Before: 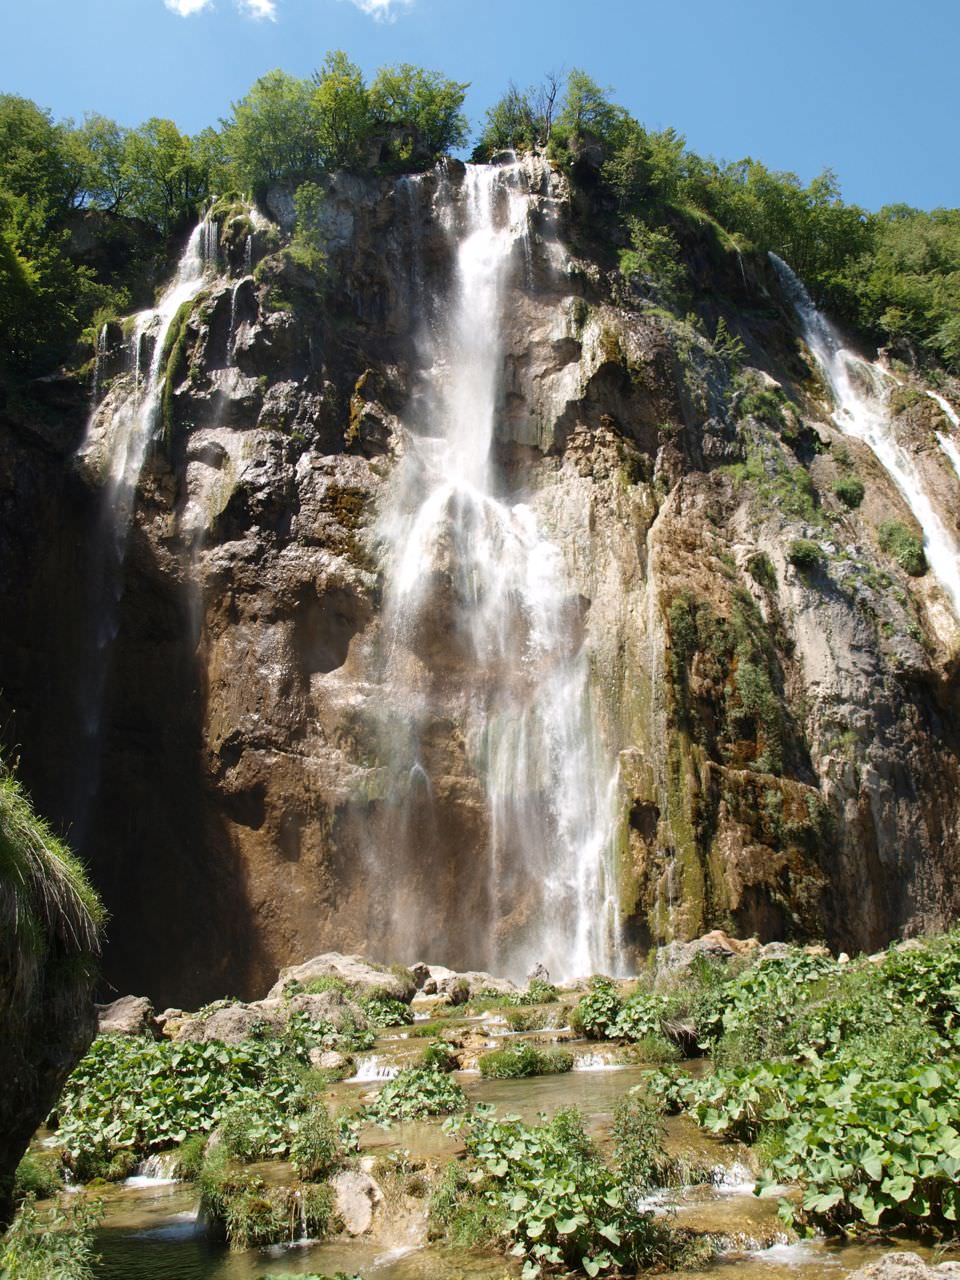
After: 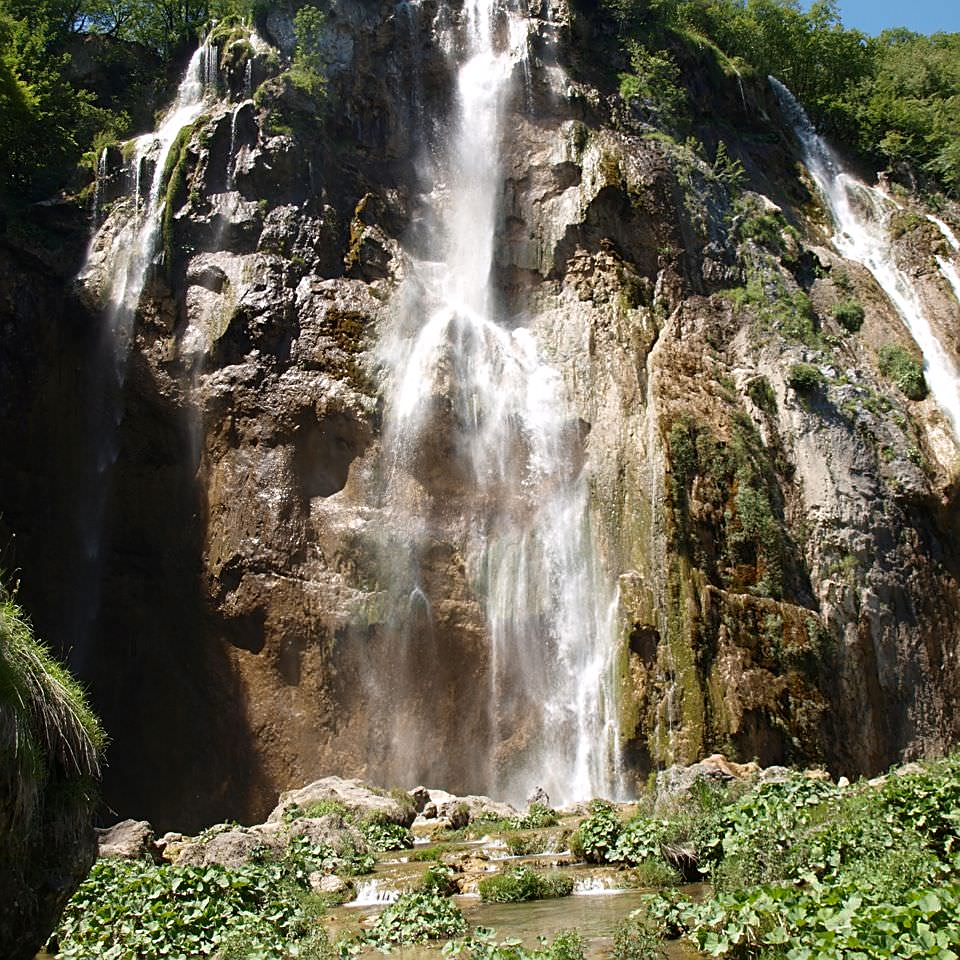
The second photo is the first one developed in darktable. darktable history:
crop: top 13.819%, bottom 11.169%
contrast brightness saturation: contrast 0.03, brightness -0.04
sharpen: on, module defaults
